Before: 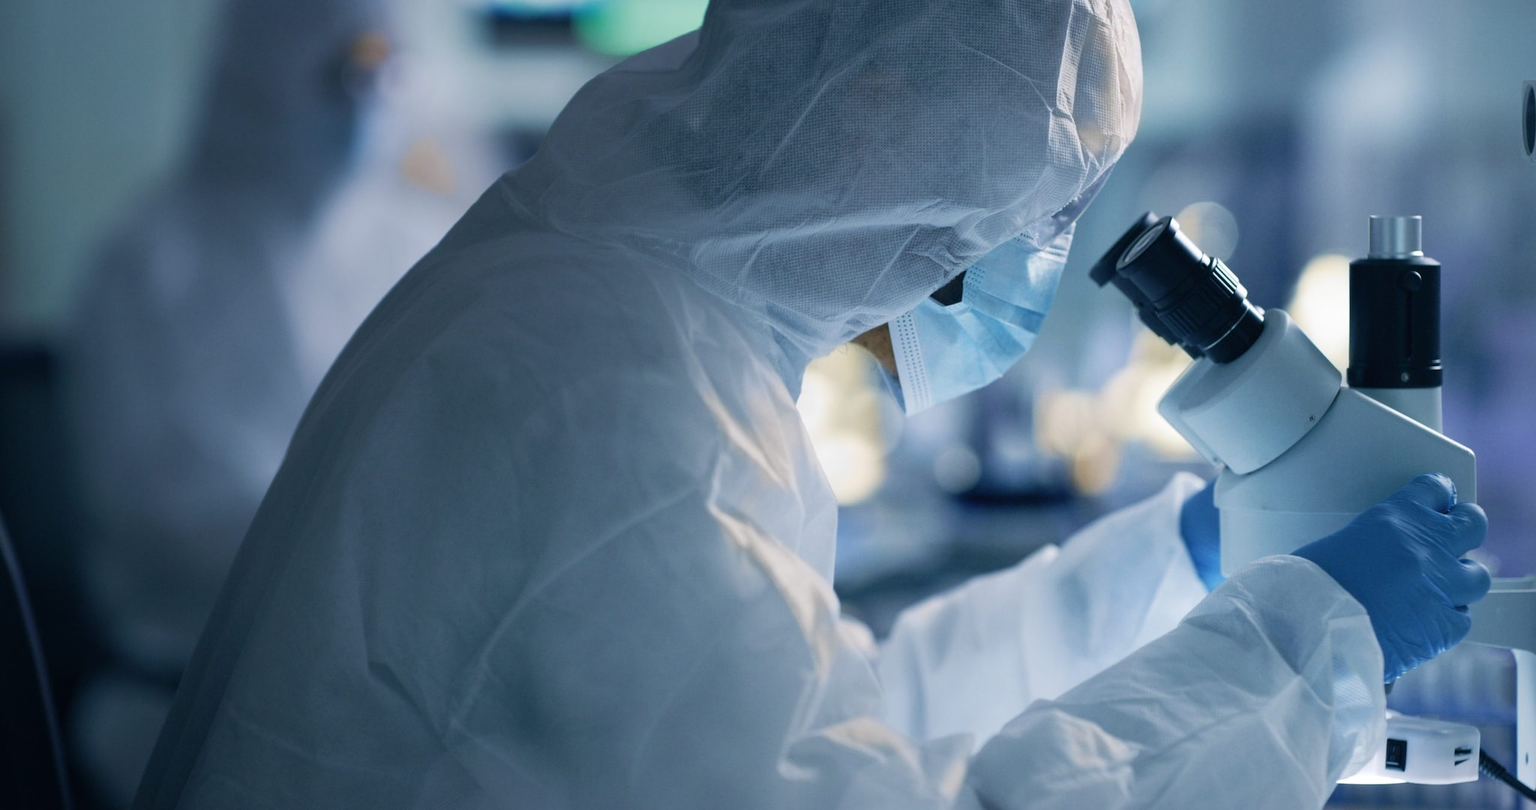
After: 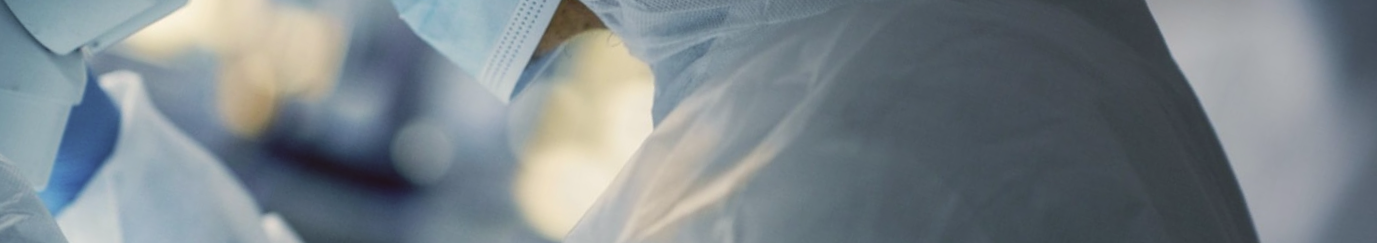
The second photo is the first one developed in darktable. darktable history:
color balance: lift [1.005, 1.002, 0.998, 0.998], gamma [1, 1.021, 1.02, 0.979], gain [0.923, 1.066, 1.056, 0.934]
crop and rotate: angle 16.12°, top 30.835%, bottom 35.653%
